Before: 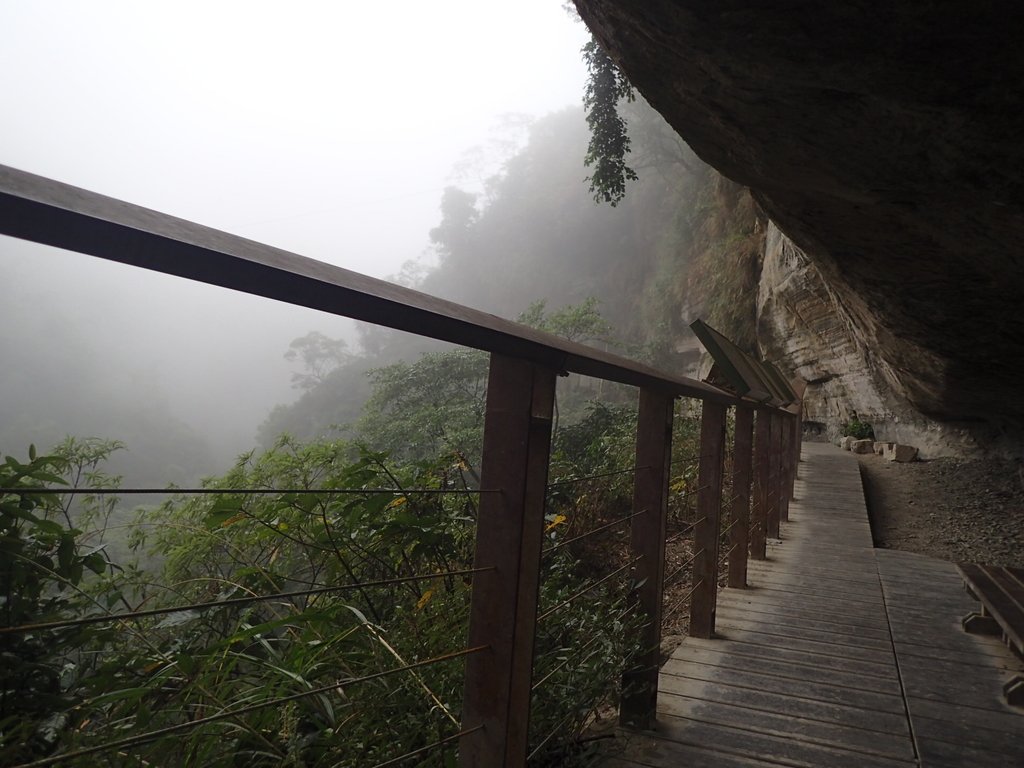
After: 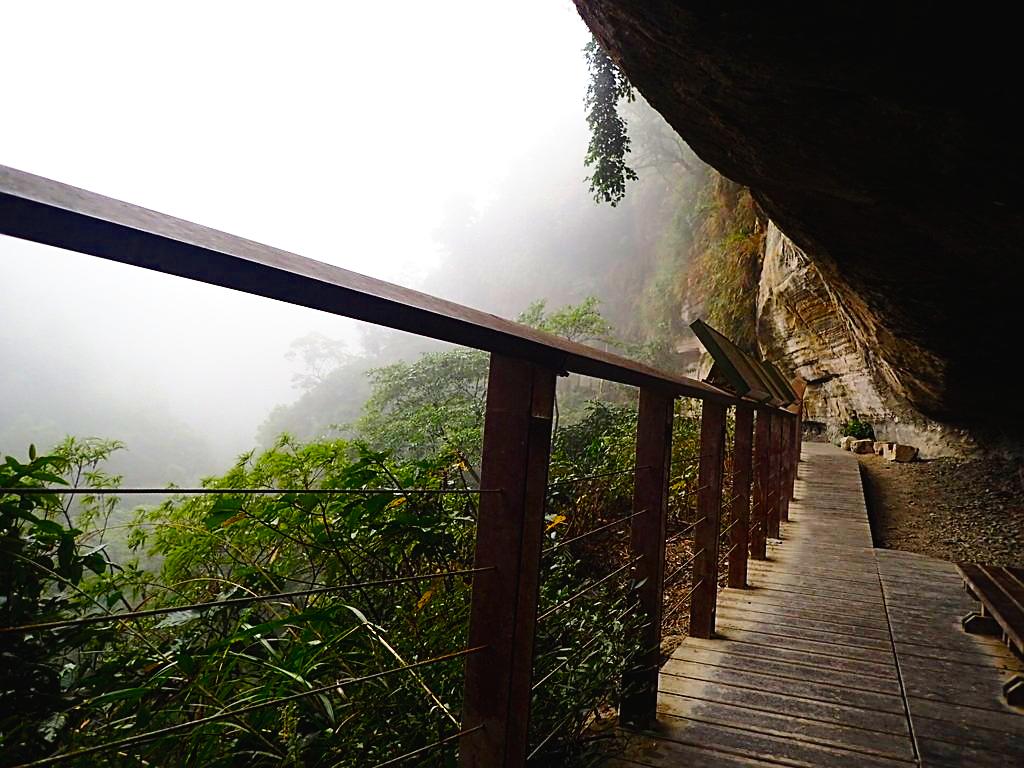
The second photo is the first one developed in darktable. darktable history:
sharpen: on, module defaults
exposure: black level correction 0, exposure 0.499 EV, compensate highlight preservation false
tone curve: curves: ch0 [(0, 0.016) (0.11, 0.039) (0.259, 0.235) (0.383, 0.437) (0.499, 0.597) (0.733, 0.867) (0.843, 0.948) (1, 1)], preserve colors none
color balance rgb: power › hue 329.73°, linear chroma grading › global chroma 15.214%, perceptual saturation grading › global saturation 30.331%, global vibrance 10.539%, saturation formula JzAzBz (2021)
